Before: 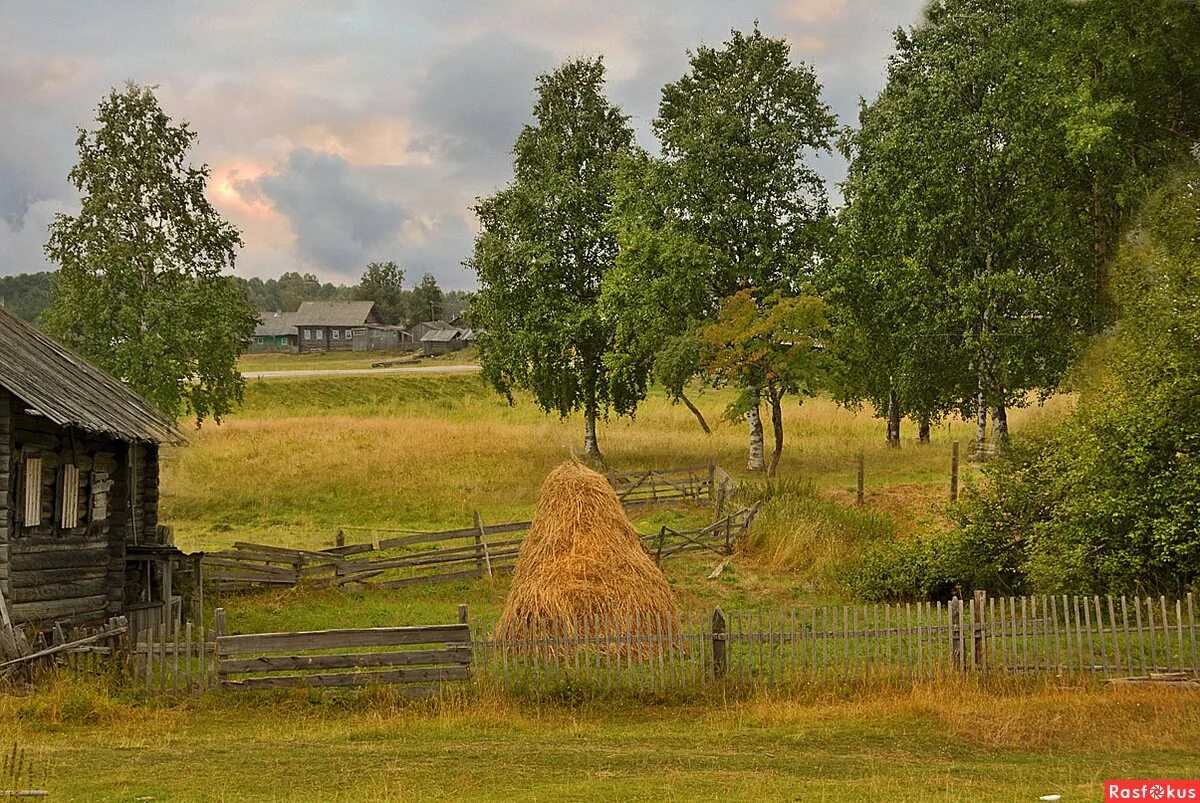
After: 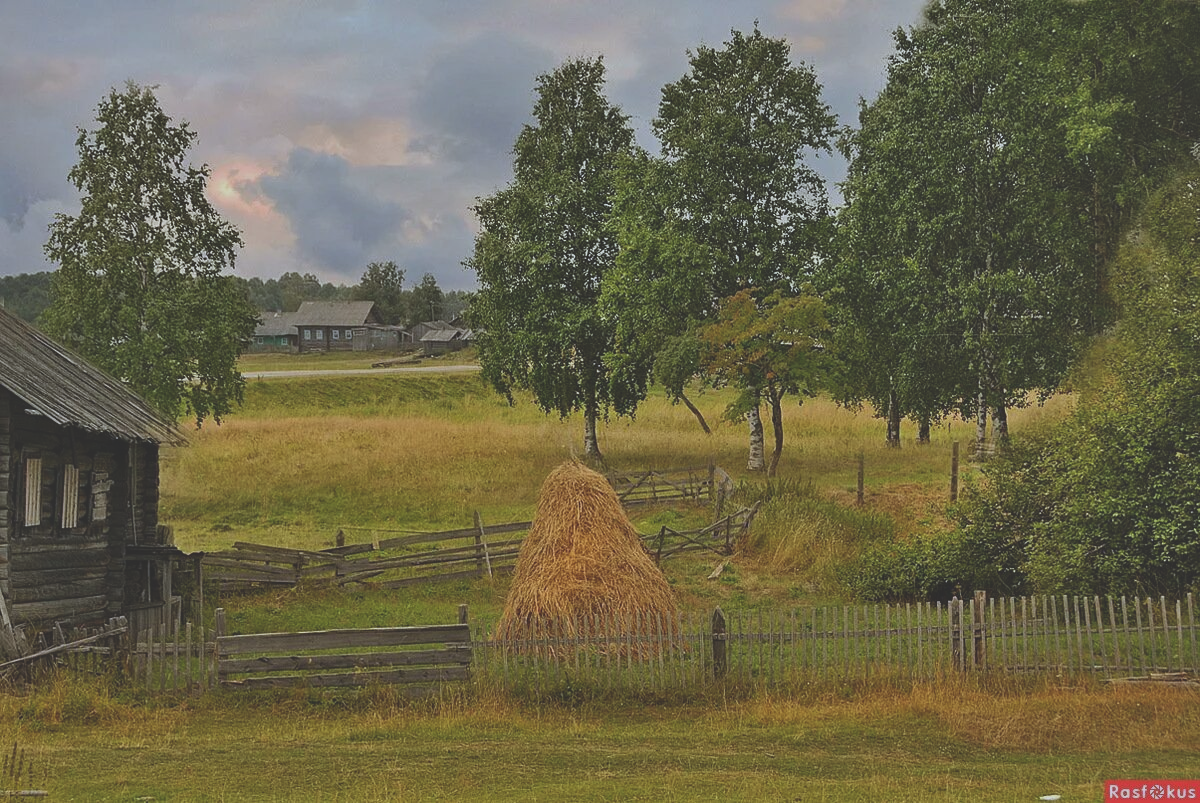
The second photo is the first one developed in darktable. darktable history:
exposure: black level correction -0.036, exposure -0.497 EV, compensate highlight preservation false
shadows and highlights: shadows 43.71, white point adjustment -1.46, soften with gaussian
white balance: red 0.954, blue 1.079
